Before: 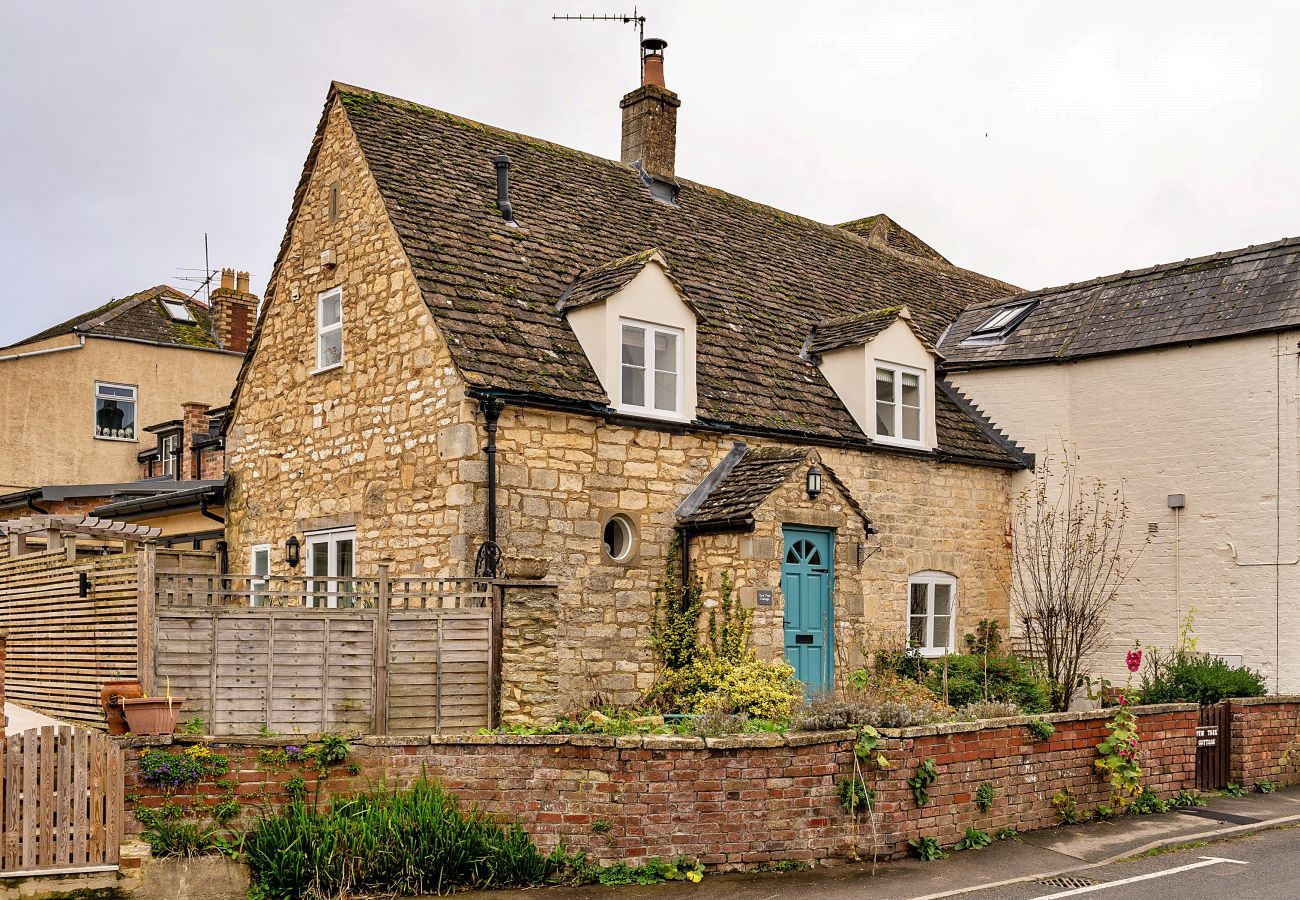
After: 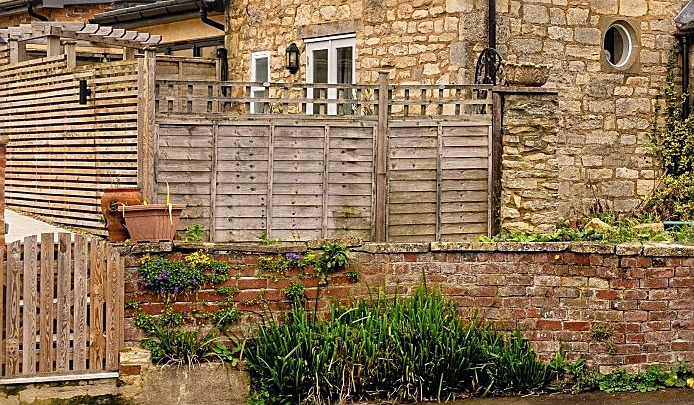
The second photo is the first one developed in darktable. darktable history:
bloom: size 15%, threshold 97%, strength 7%
crop and rotate: top 54.778%, right 46.61%, bottom 0.159%
grain: coarseness 0.09 ISO, strength 16.61%
sharpen: on, module defaults
